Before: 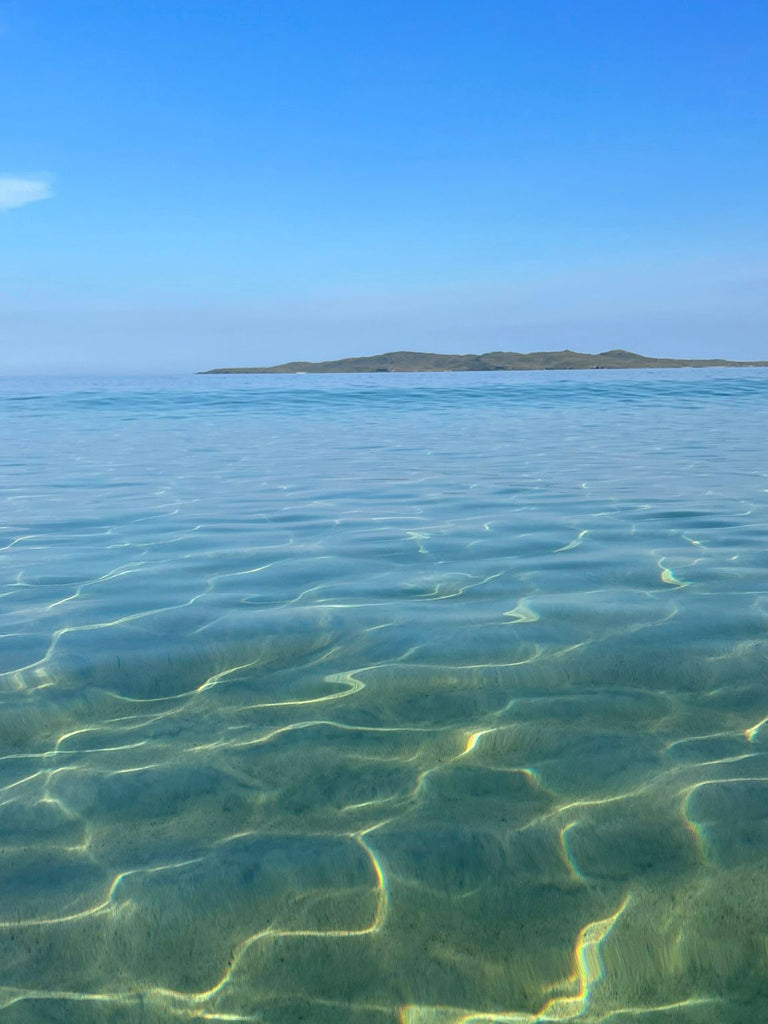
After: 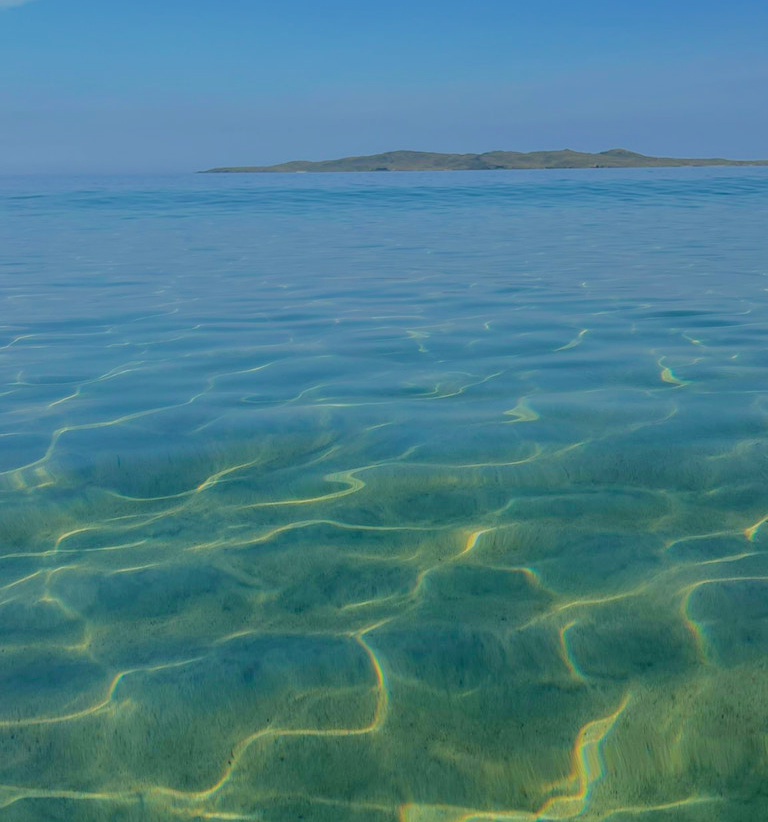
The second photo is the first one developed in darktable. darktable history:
crop and rotate: top 19.726%
velvia: on, module defaults
tone equalizer: -8 EV -0.038 EV, -7 EV 0.016 EV, -6 EV -0.007 EV, -5 EV 0.006 EV, -4 EV -0.047 EV, -3 EV -0.232 EV, -2 EV -0.681 EV, -1 EV -0.973 EV, +0 EV -0.938 EV, edges refinement/feathering 500, mask exposure compensation -1.57 EV, preserve details no
